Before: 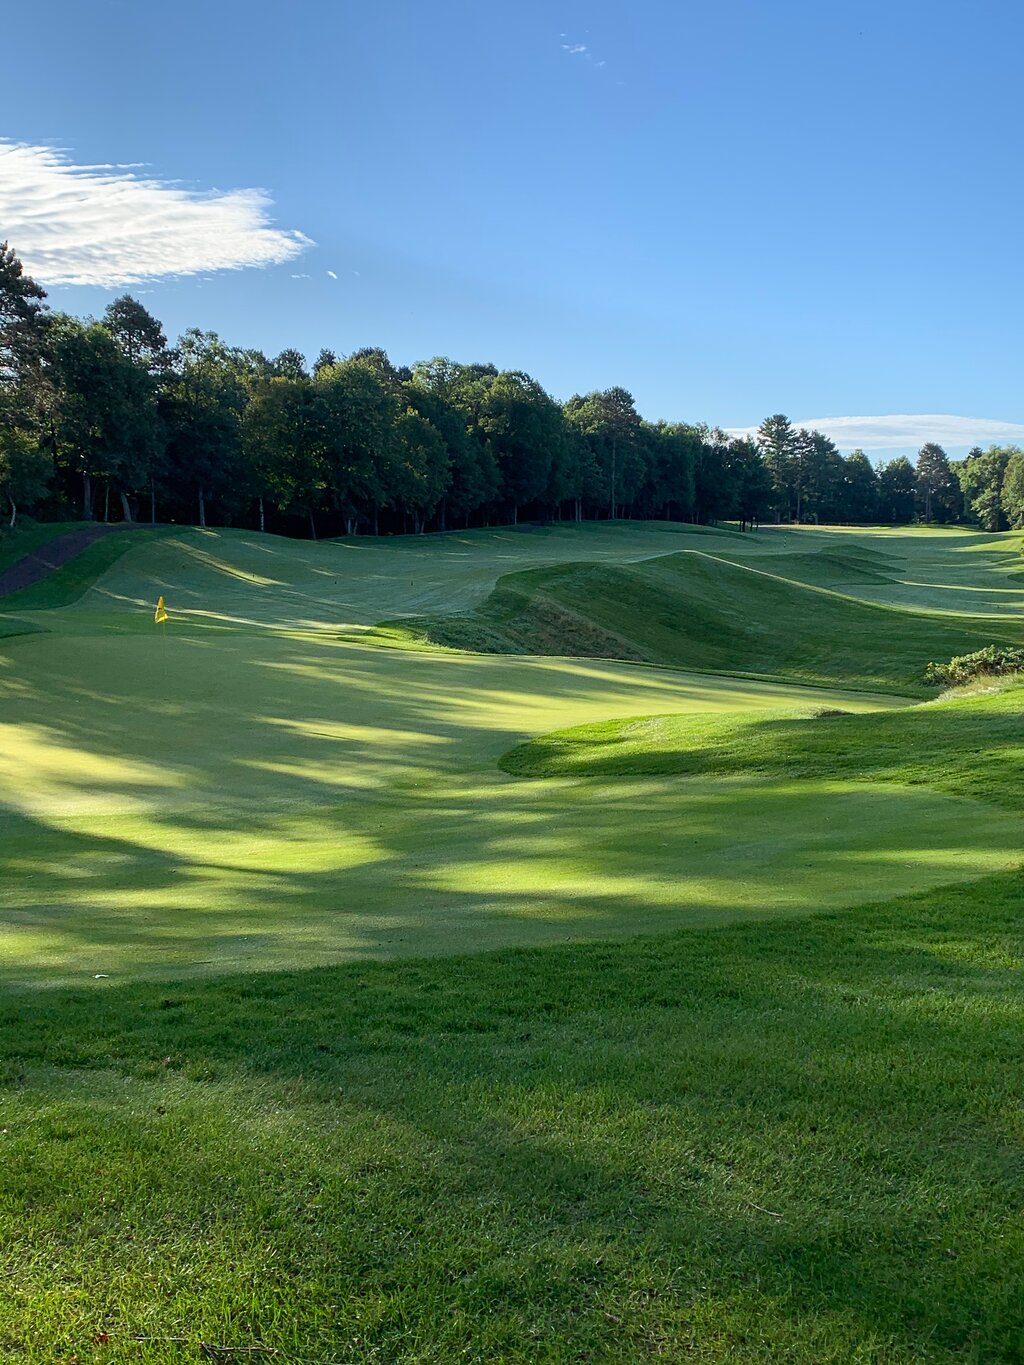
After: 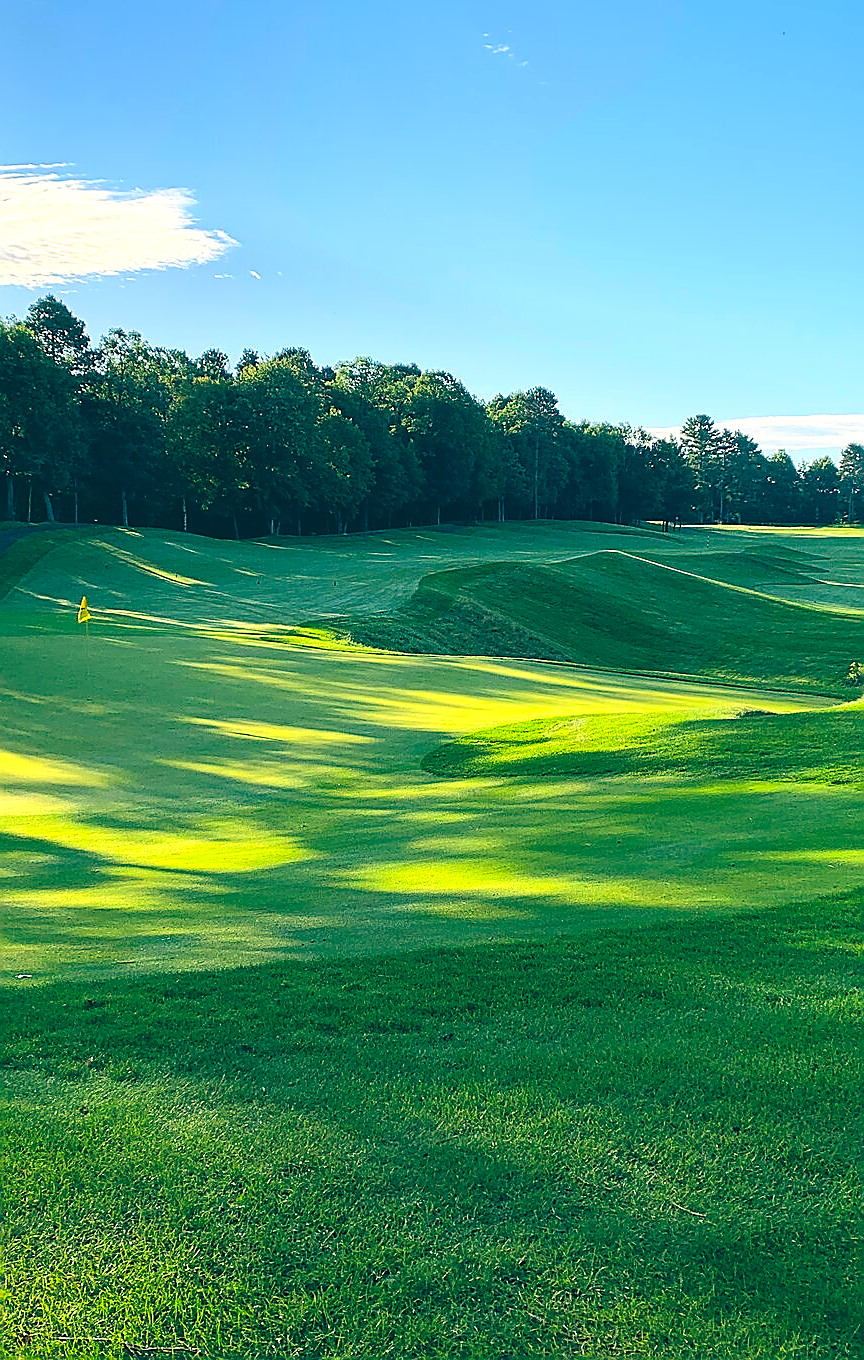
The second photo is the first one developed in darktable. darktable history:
crop: left 7.598%, right 7.873%
sharpen: radius 1.4, amount 1.25, threshold 0.7
color balance: lift [1.005, 0.99, 1.007, 1.01], gamma [1, 0.979, 1.011, 1.021], gain [0.923, 1.098, 1.025, 0.902], input saturation 90.45%, contrast 7.73%, output saturation 105.91%
contrast brightness saturation: contrast 0.07, brightness 0.18, saturation 0.4
tone equalizer: -8 EV -0.417 EV, -7 EV -0.389 EV, -6 EV -0.333 EV, -5 EV -0.222 EV, -3 EV 0.222 EV, -2 EV 0.333 EV, -1 EV 0.389 EV, +0 EV 0.417 EV, edges refinement/feathering 500, mask exposure compensation -1.57 EV, preserve details no
